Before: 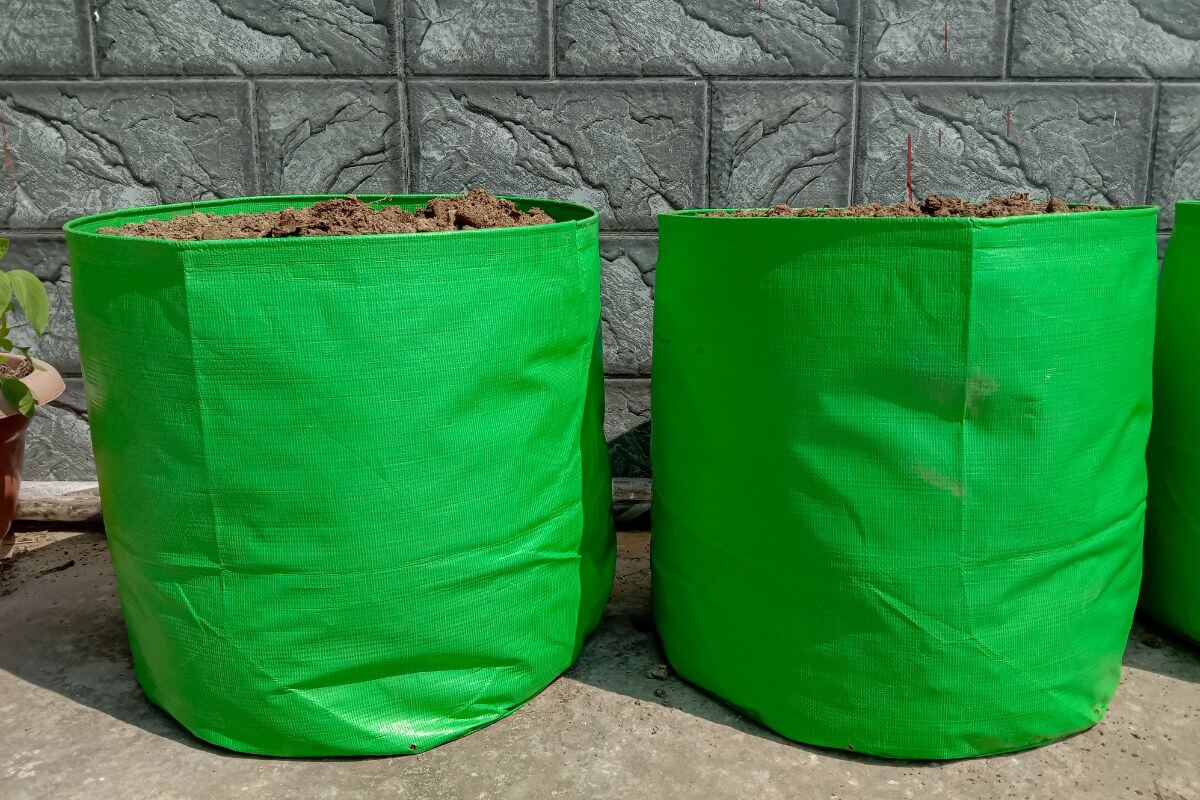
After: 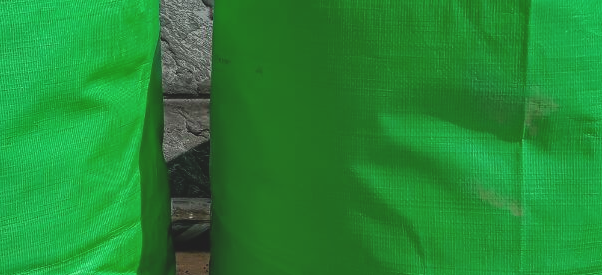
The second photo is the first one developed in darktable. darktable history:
crop: left 36.797%, top 35.075%, right 12.994%, bottom 30.528%
exposure: black level correction -0.015, exposure -0.134 EV, compensate exposure bias true, compensate highlight preservation false
shadows and highlights: shadows 60.84, highlights color adjustment 0.331%, soften with gaussian
